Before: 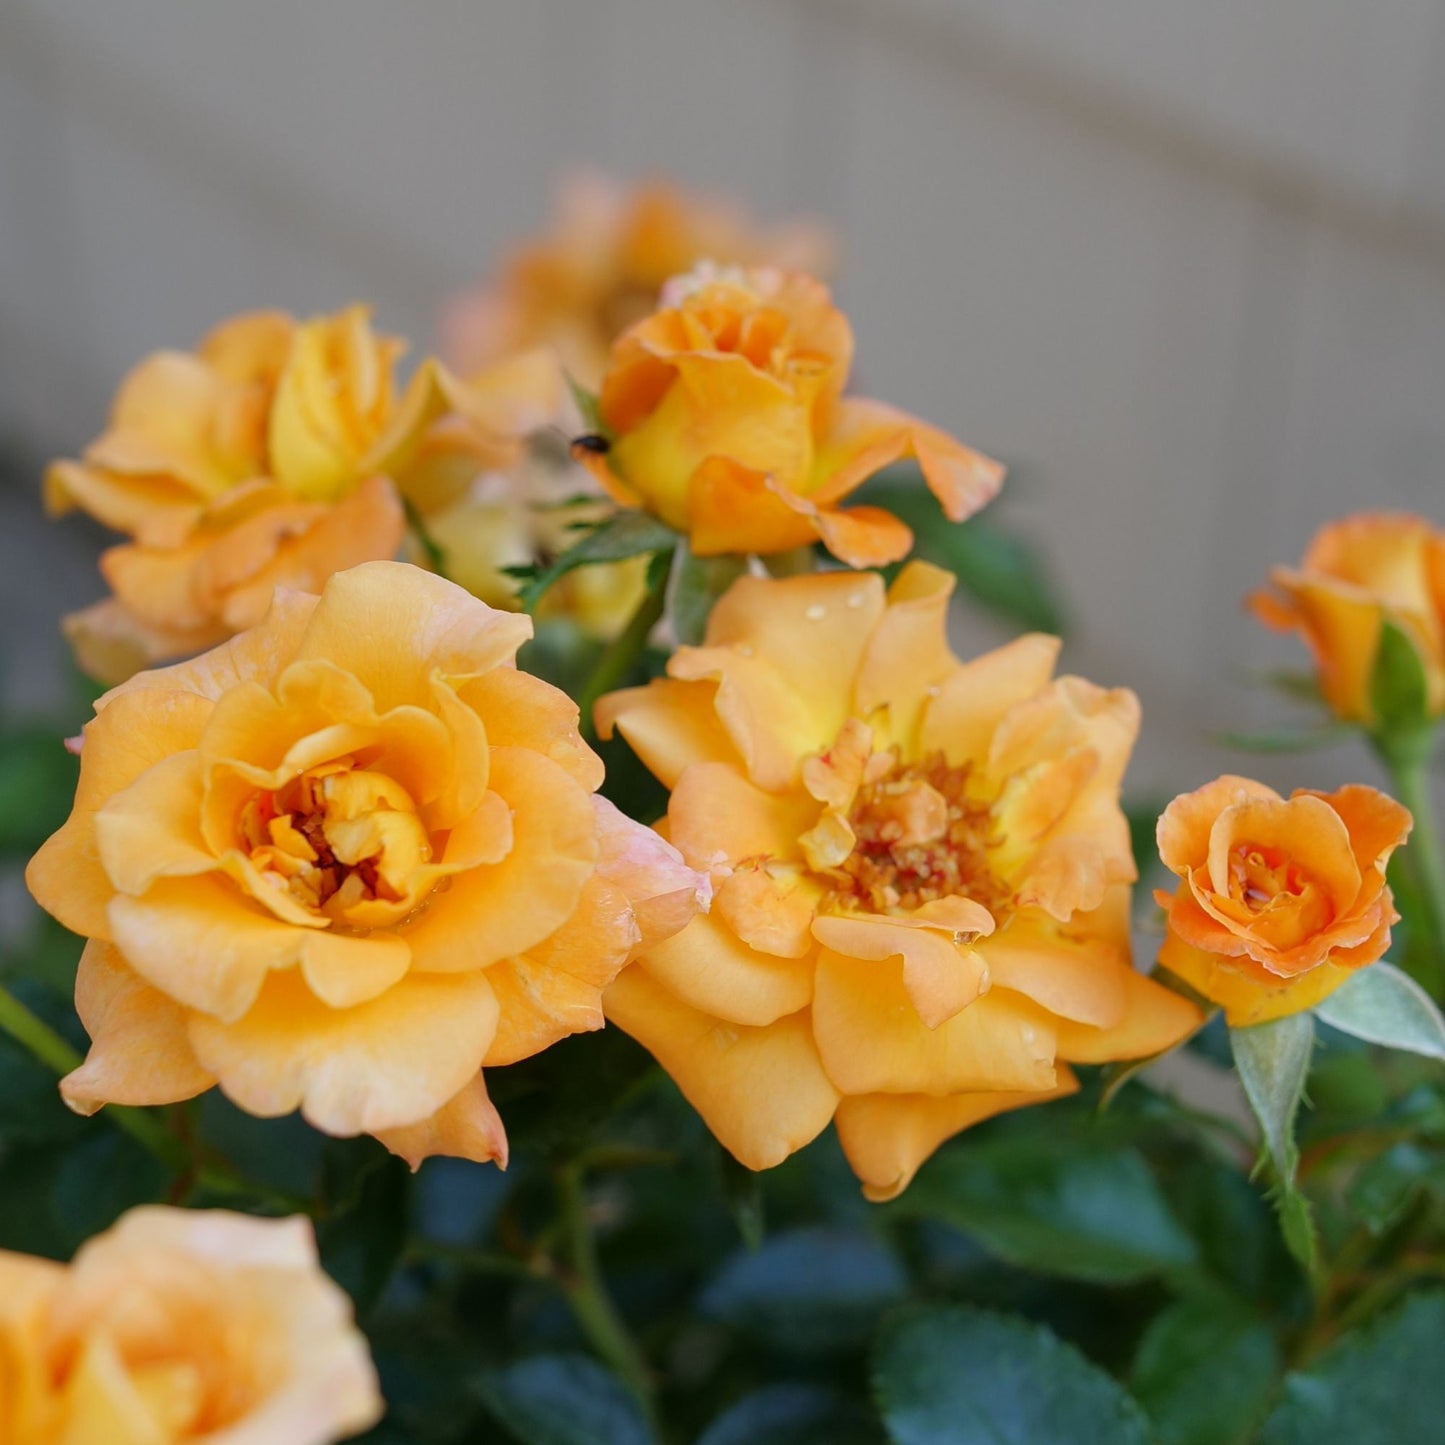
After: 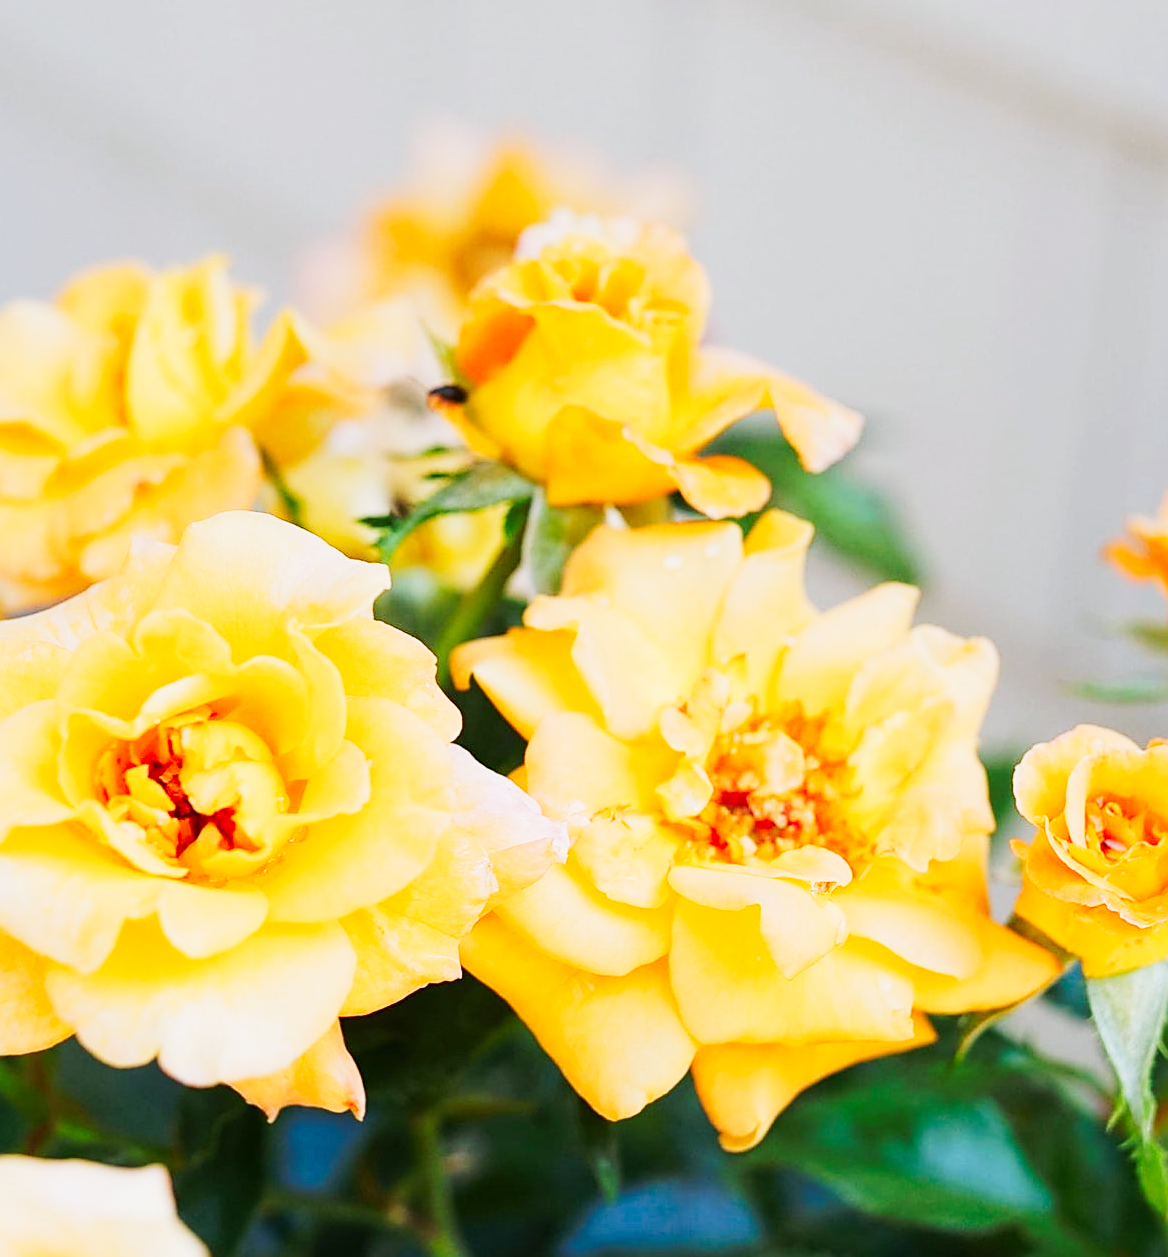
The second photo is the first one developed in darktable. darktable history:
sharpen: on, module defaults
crop: left 9.929%, top 3.475%, right 9.188%, bottom 9.529%
tone curve: curves: ch0 [(0, 0) (0.003, 0.004) (0.011, 0.015) (0.025, 0.034) (0.044, 0.061) (0.069, 0.095) (0.1, 0.137) (0.136, 0.186) (0.177, 0.243) (0.224, 0.307) (0.277, 0.416) (0.335, 0.533) (0.399, 0.641) (0.468, 0.748) (0.543, 0.829) (0.623, 0.886) (0.709, 0.924) (0.801, 0.951) (0.898, 0.975) (1, 1)], preserve colors none
white balance: red 0.98, blue 1.034
